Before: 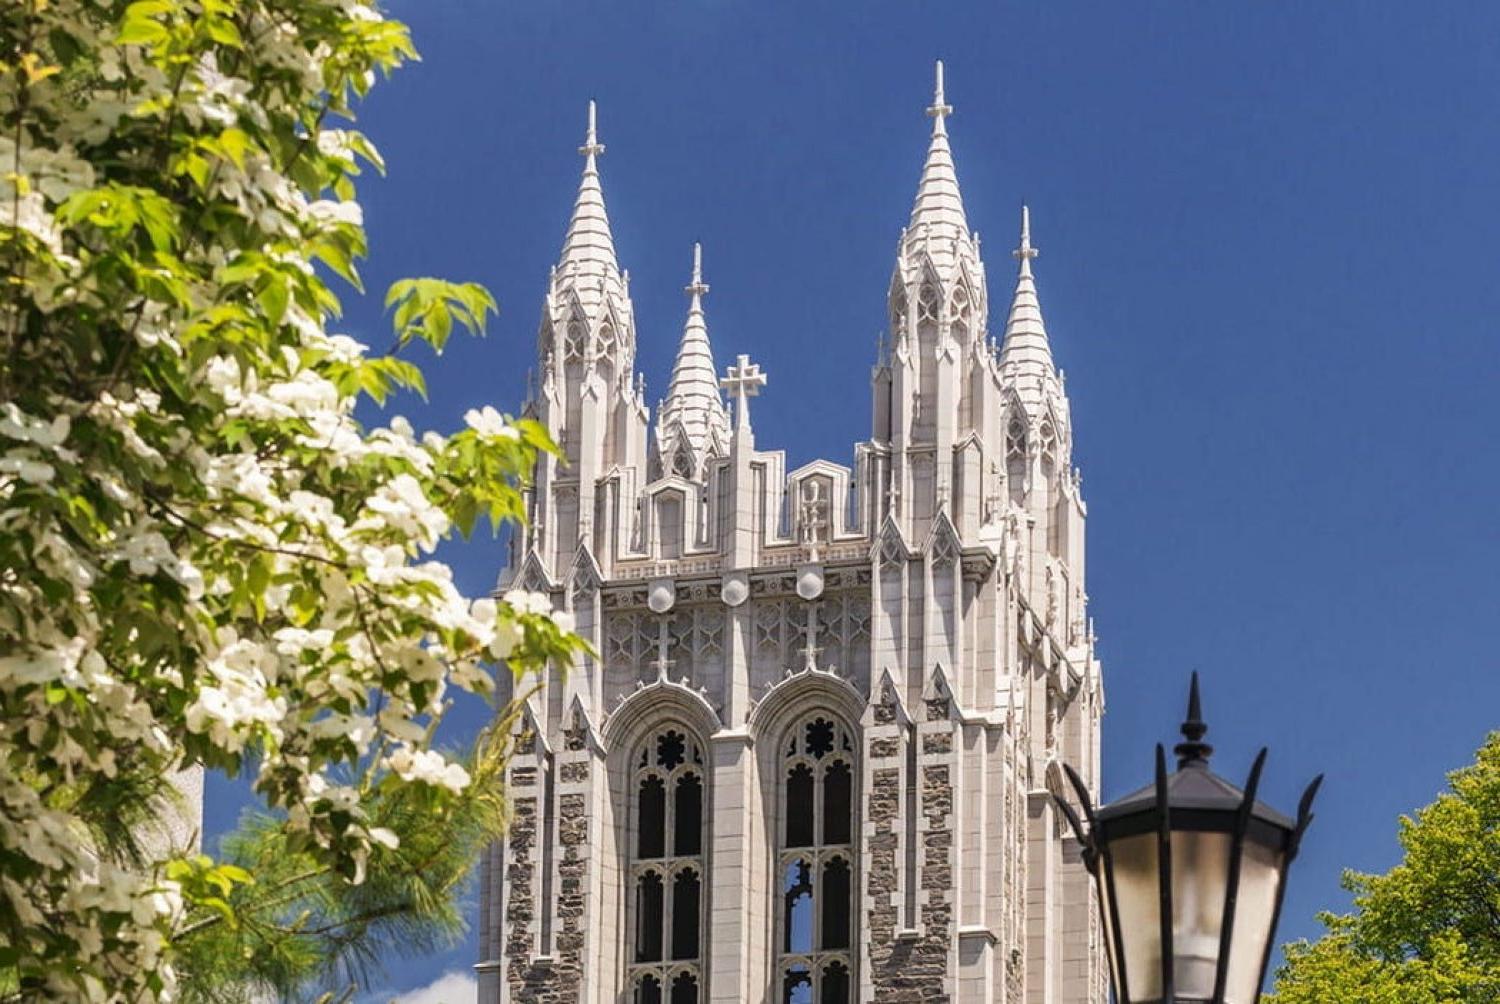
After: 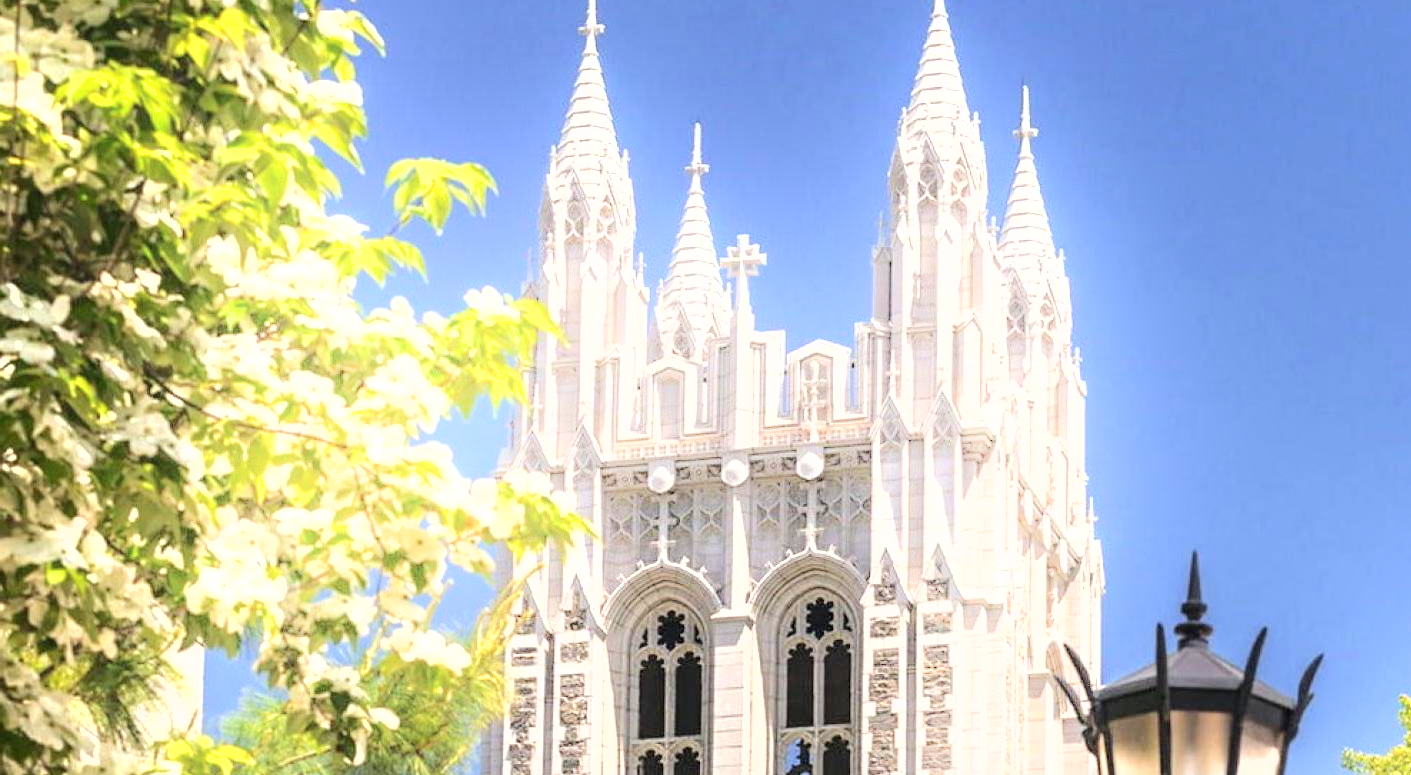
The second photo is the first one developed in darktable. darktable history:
crop and rotate: angle 0.038°, top 11.98%, right 5.778%, bottom 10.686%
shadows and highlights: shadows -55.23, highlights 86.99, highlights color adjustment 78.65%, soften with gaussian
exposure: black level correction 0, exposure 1.123 EV, compensate exposure bias true, compensate highlight preservation false
color balance rgb: perceptual saturation grading › global saturation 0.298%
